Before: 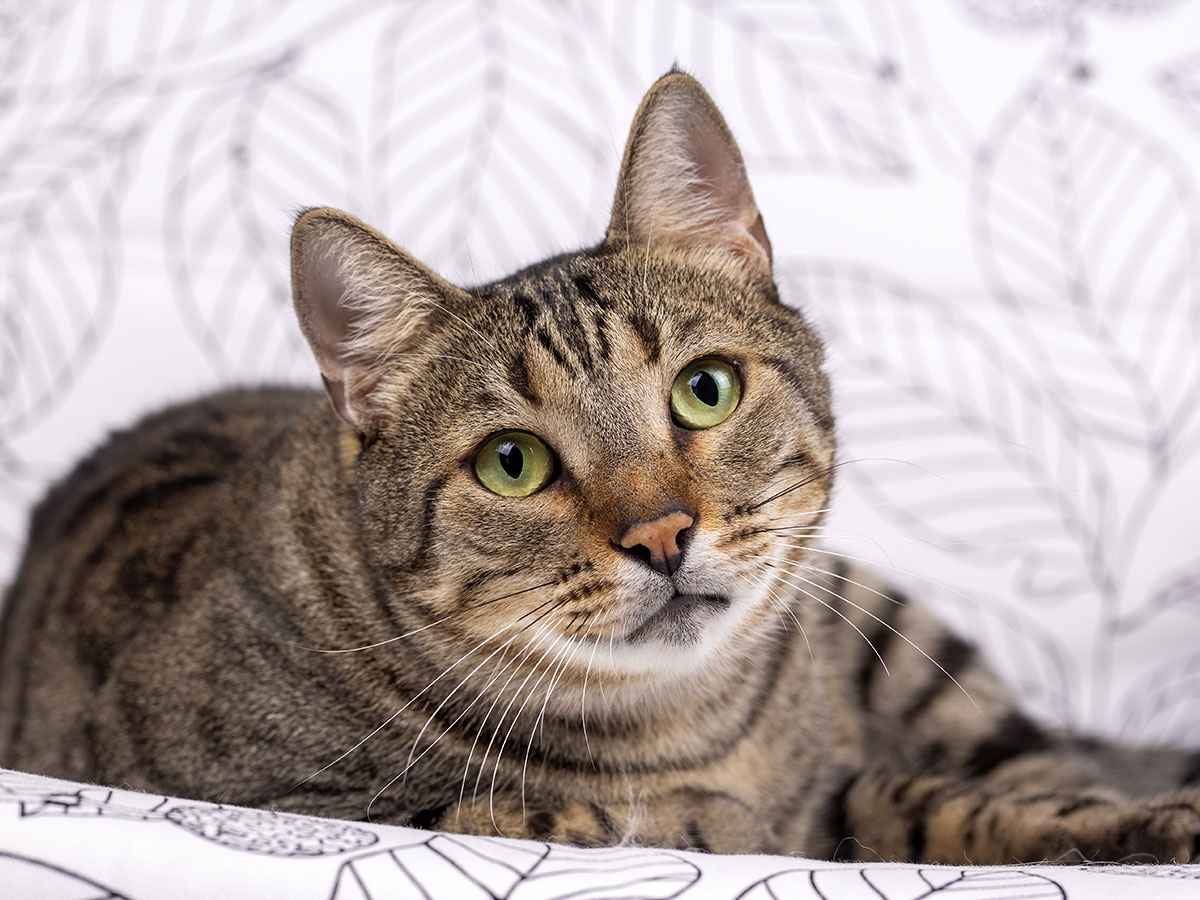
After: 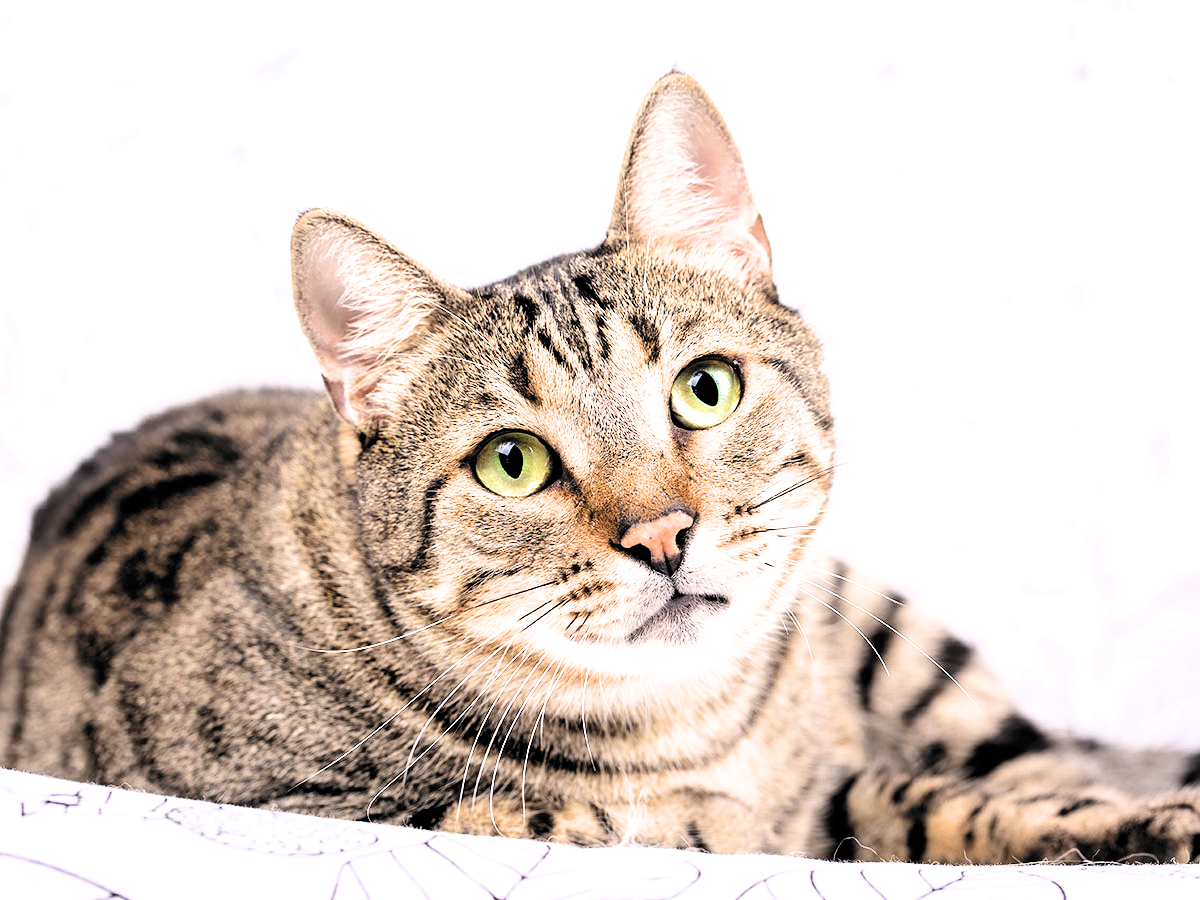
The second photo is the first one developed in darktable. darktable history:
exposure: black level correction 0, exposure 1.742 EV, compensate highlight preservation false
tone equalizer: -8 EV -0.383 EV, -7 EV -0.398 EV, -6 EV -0.364 EV, -5 EV -0.205 EV, -3 EV 0.215 EV, -2 EV 0.322 EV, -1 EV 0.39 EV, +0 EV 0.419 EV, edges refinement/feathering 500, mask exposure compensation -1.57 EV, preserve details no
filmic rgb: black relative exposure -5.03 EV, white relative exposure 3.96 EV, hardness 2.9, contrast 1.299, highlights saturation mix -29.67%, color science v6 (2022)
